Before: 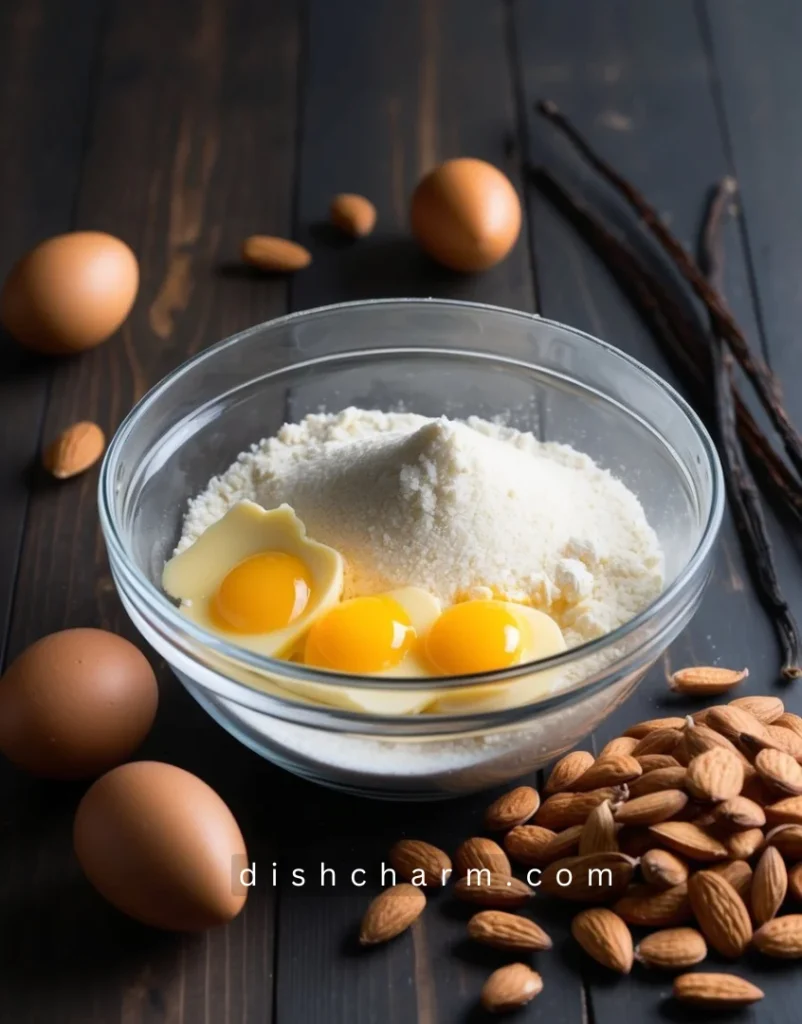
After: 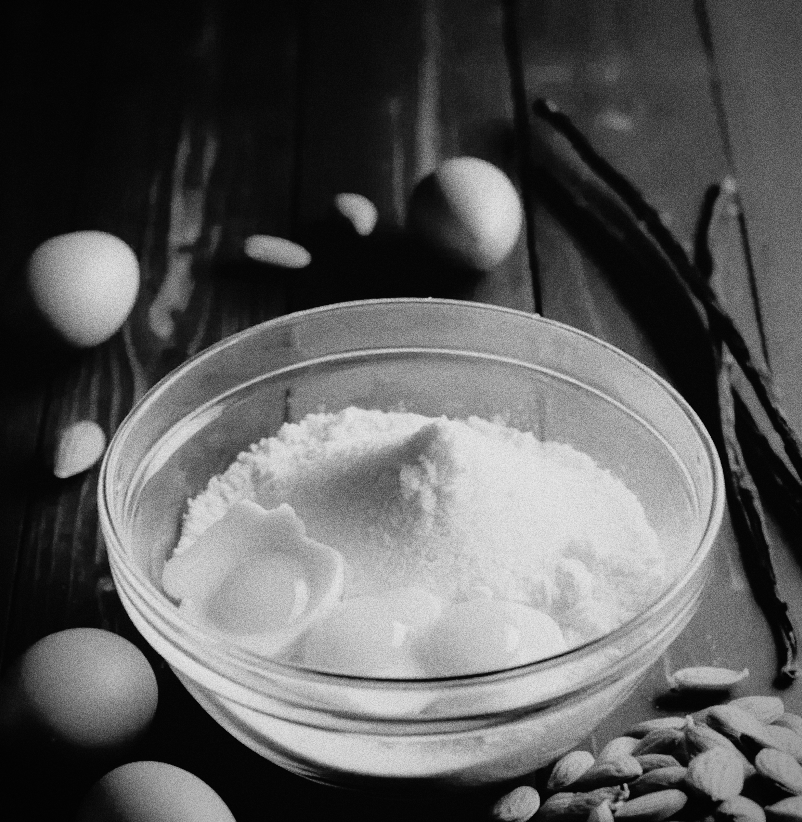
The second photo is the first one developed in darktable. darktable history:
tone curve: curves: ch0 [(0, 0.013) (0.181, 0.074) (0.337, 0.304) (0.498, 0.485) (0.78, 0.742) (0.993, 0.954)]; ch1 [(0, 0) (0.294, 0.184) (0.359, 0.34) (0.362, 0.35) (0.43, 0.41) (0.469, 0.463) (0.495, 0.502) (0.54, 0.563) (0.612, 0.641) (1, 1)]; ch2 [(0, 0) (0.44, 0.437) (0.495, 0.502) (0.524, 0.534) (0.557, 0.56) (0.634, 0.654) (0.728, 0.722) (1, 1)], color space Lab, independent channels, preserve colors none
grain: strength 49.07%
vignetting: unbound false
monochrome: a 32, b 64, size 2.3, highlights 1
tone equalizer: on, module defaults
crop: bottom 19.644%
contrast brightness saturation: contrast 0.1, brightness 0.3, saturation 0.14
filmic rgb: black relative exposure -5 EV, hardness 2.88, contrast 1.1, highlights saturation mix -20%
